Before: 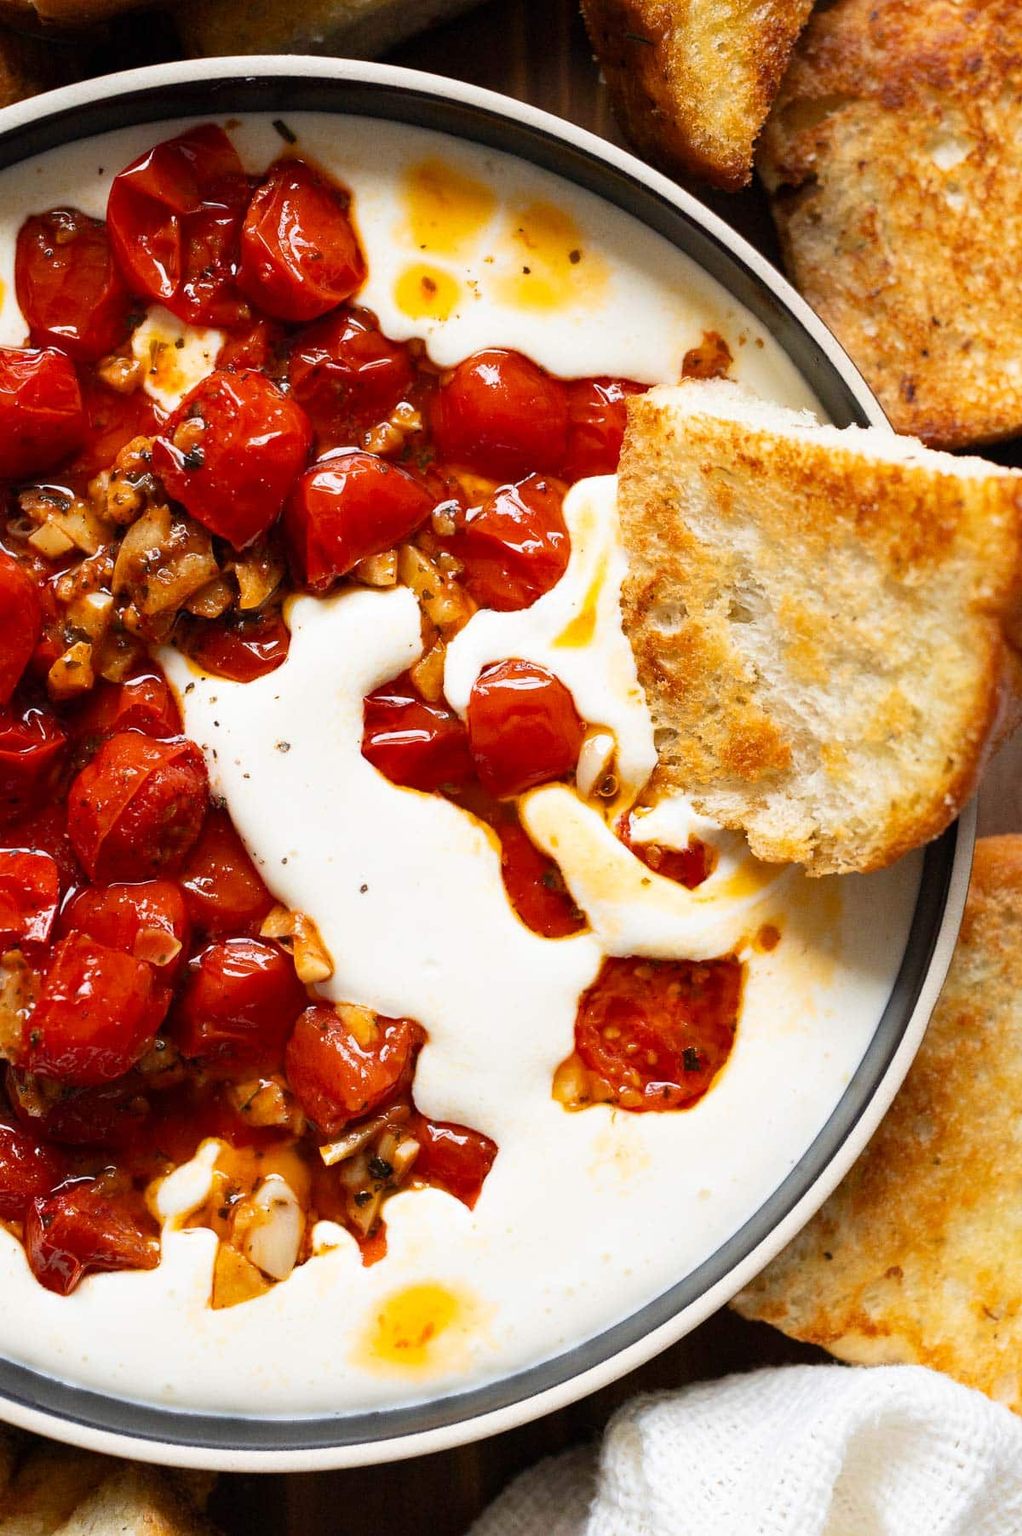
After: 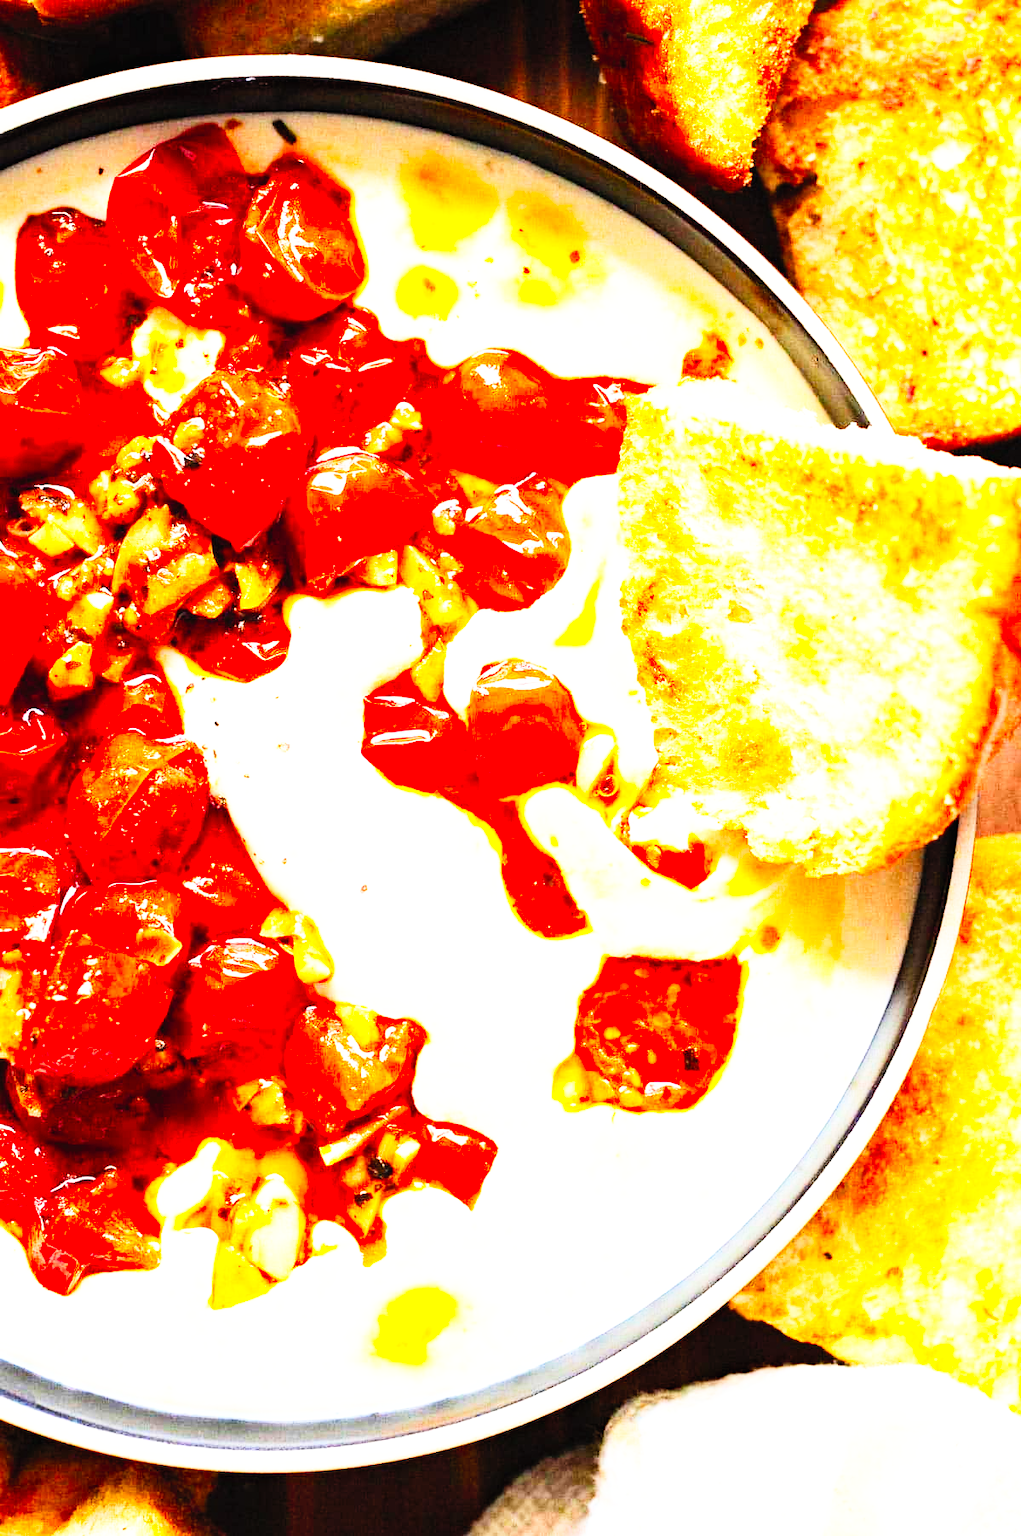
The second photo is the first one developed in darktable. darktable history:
contrast brightness saturation: contrast 0.239, brightness 0.249, saturation 0.379
base curve: curves: ch0 [(0, 0) (0.007, 0.004) (0.027, 0.03) (0.046, 0.07) (0.207, 0.54) (0.442, 0.872) (0.673, 0.972) (1, 1)], preserve colors none
exposure: exposure 0.6 EV, compensate exposure bias true, compensate highlight preservation false
haze removal: compatibility mode true, adaptive false
